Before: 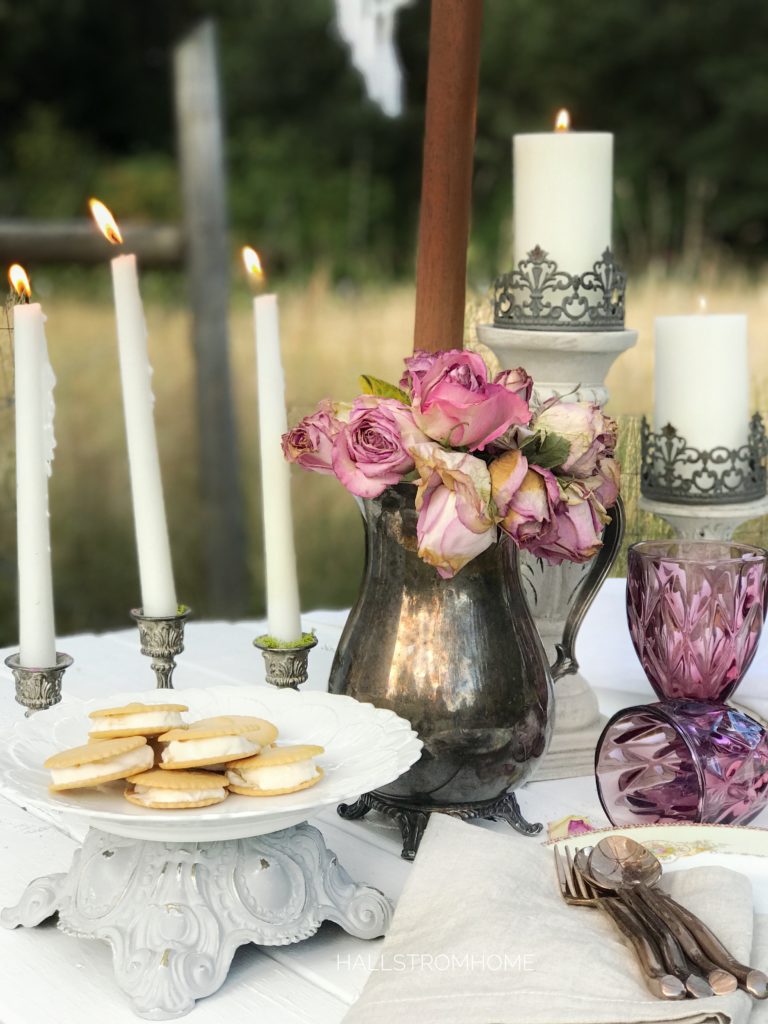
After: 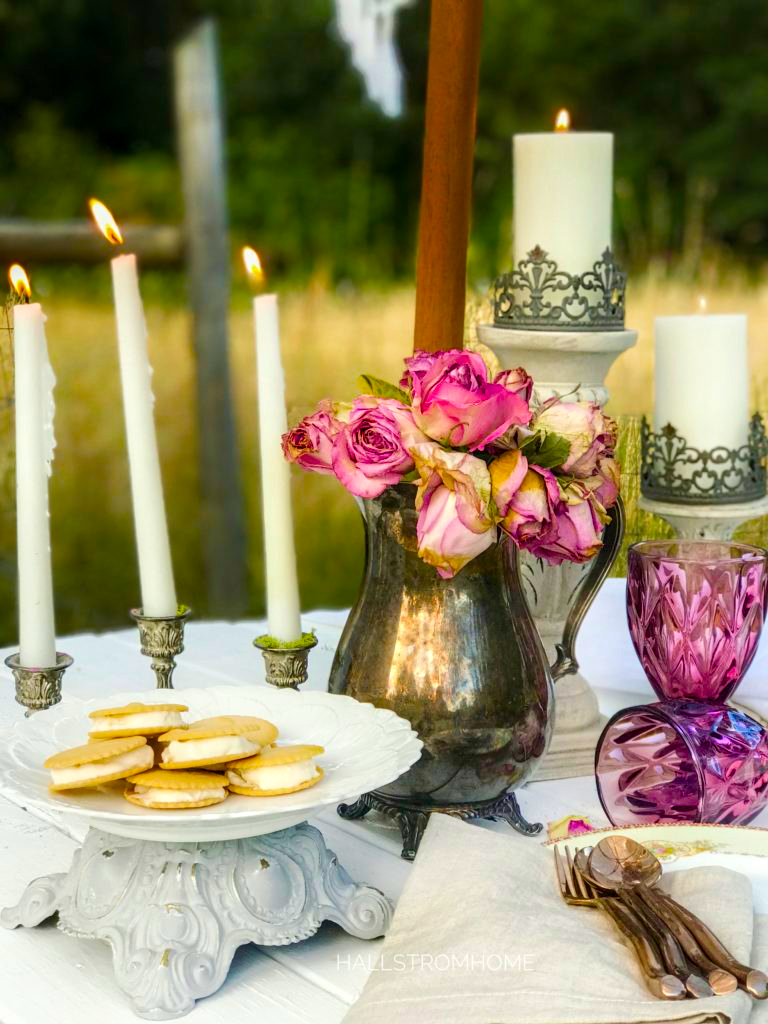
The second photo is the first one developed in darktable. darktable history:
color balance rgb: shadows lift › hue 86.66°, linear chroma grading › global chroma 49.786%, perceptual saturation grading › global saturation 26.32%, perceptual saturation grading › highlights -28.214%, perceptual saturation grading › mid-tones 15.94%, perceptual saturation grading › shadows 33.084%
local contrast: on, module defaults
velvia: on, module defaults
